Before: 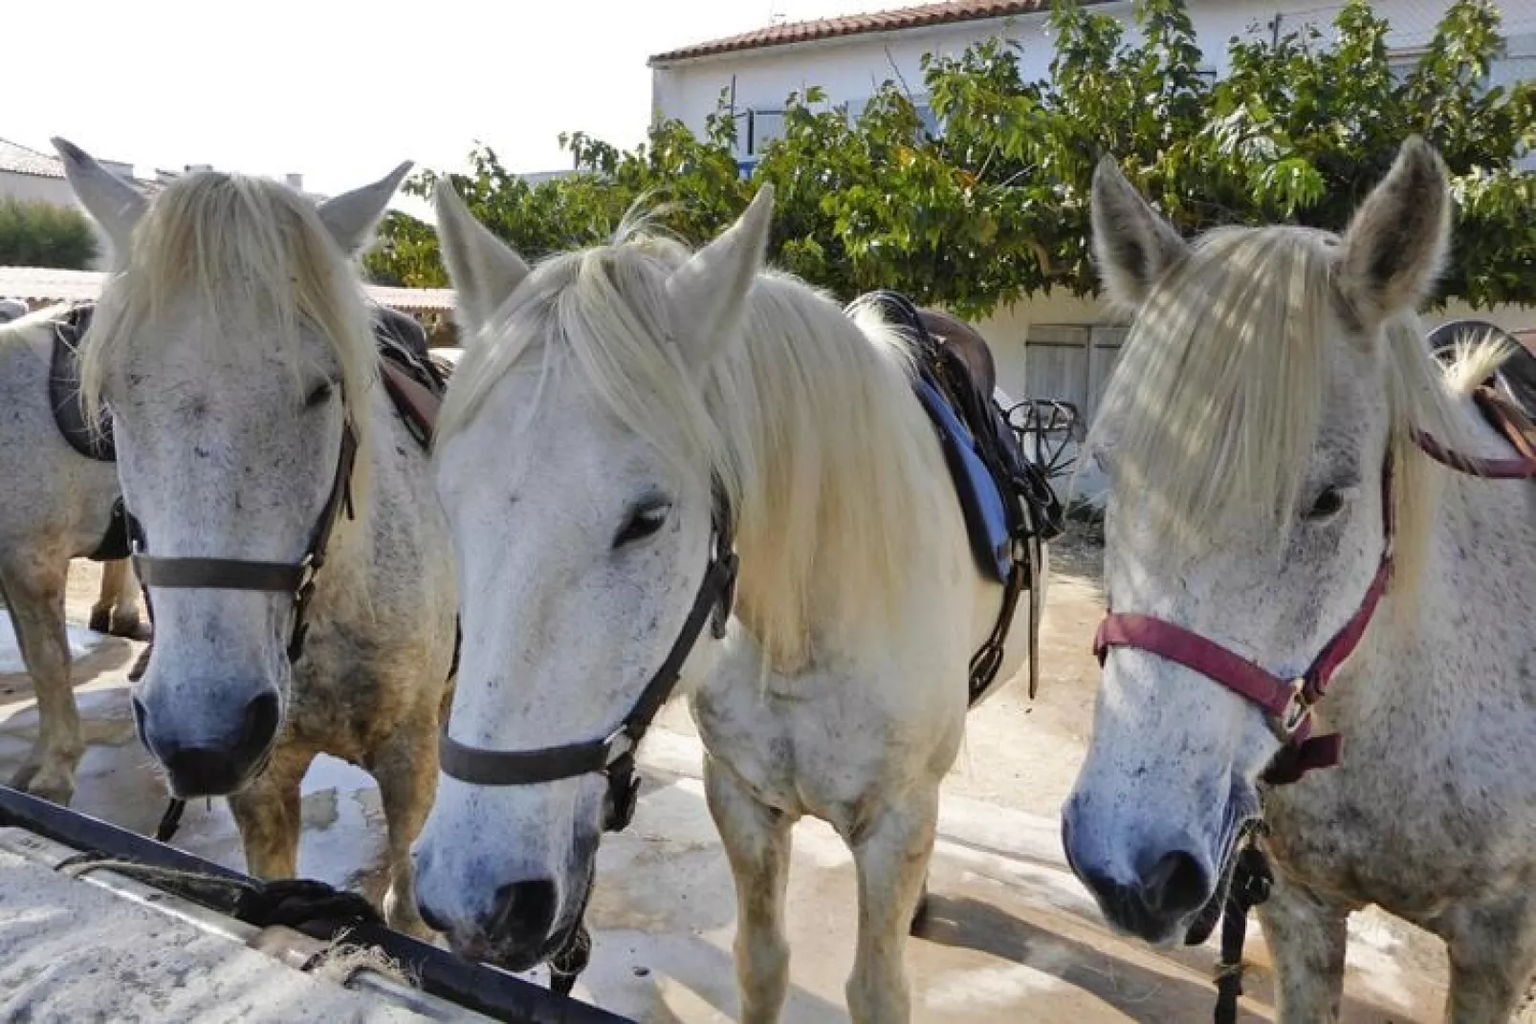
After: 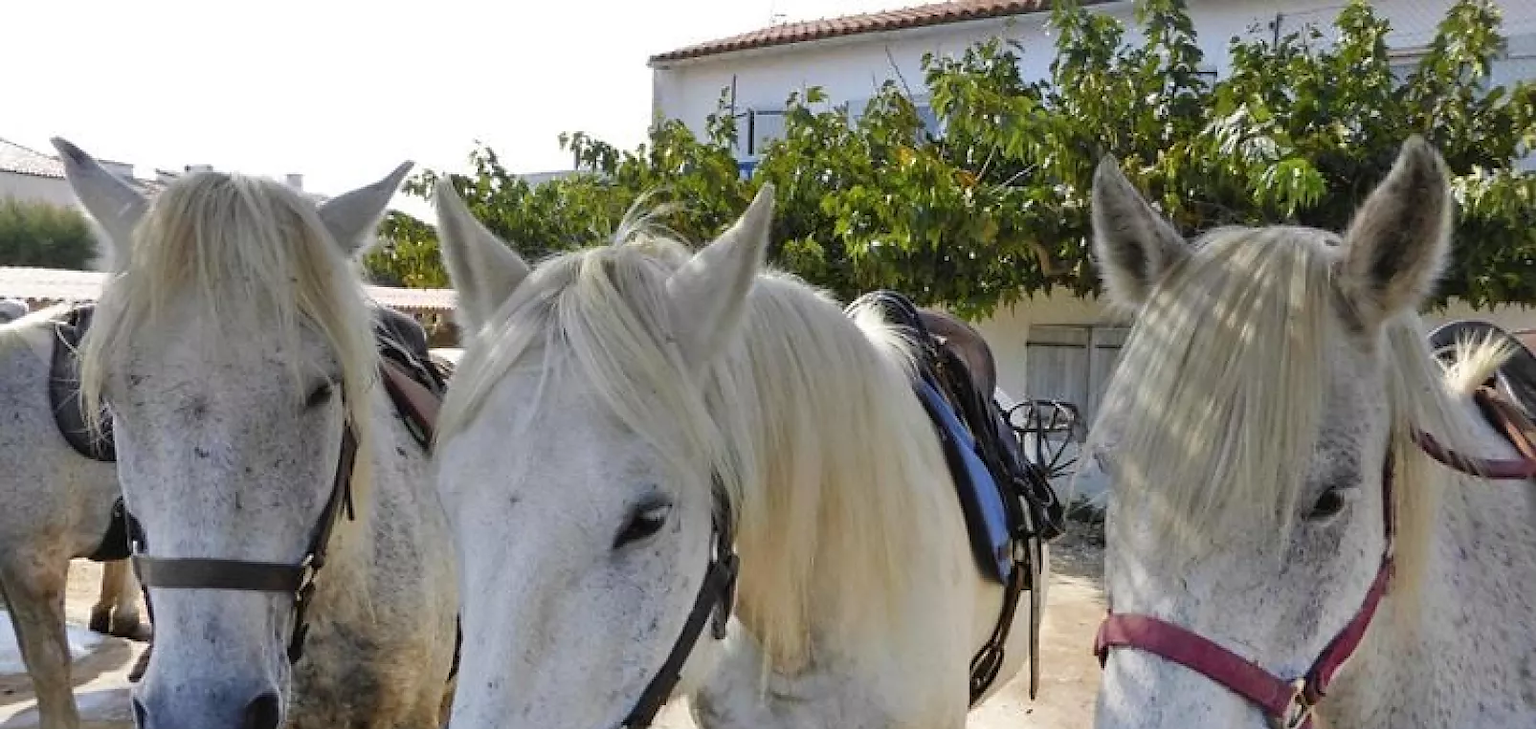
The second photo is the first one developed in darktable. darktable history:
sharpen: radius 0.989, threshold 0.983
crop: right 0.001%, bottom 28.845%
